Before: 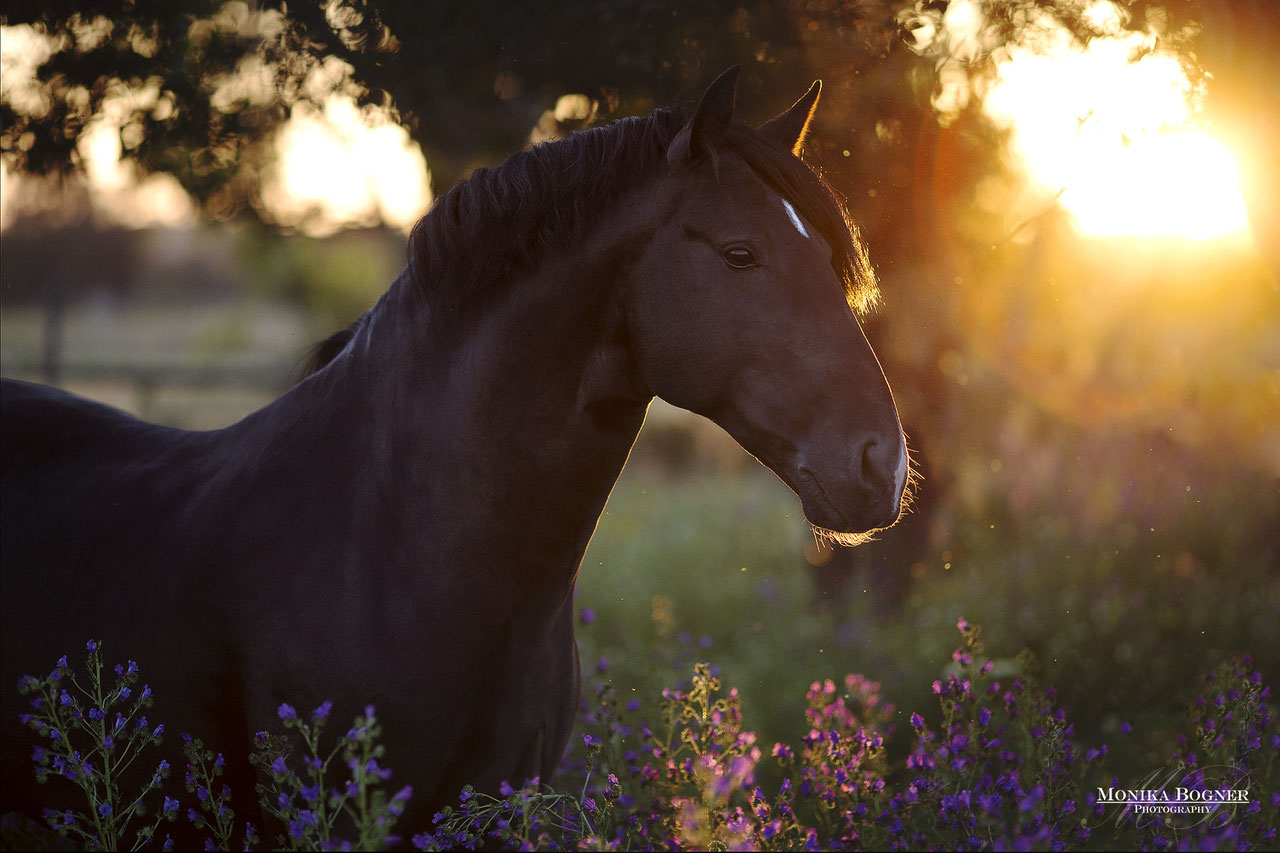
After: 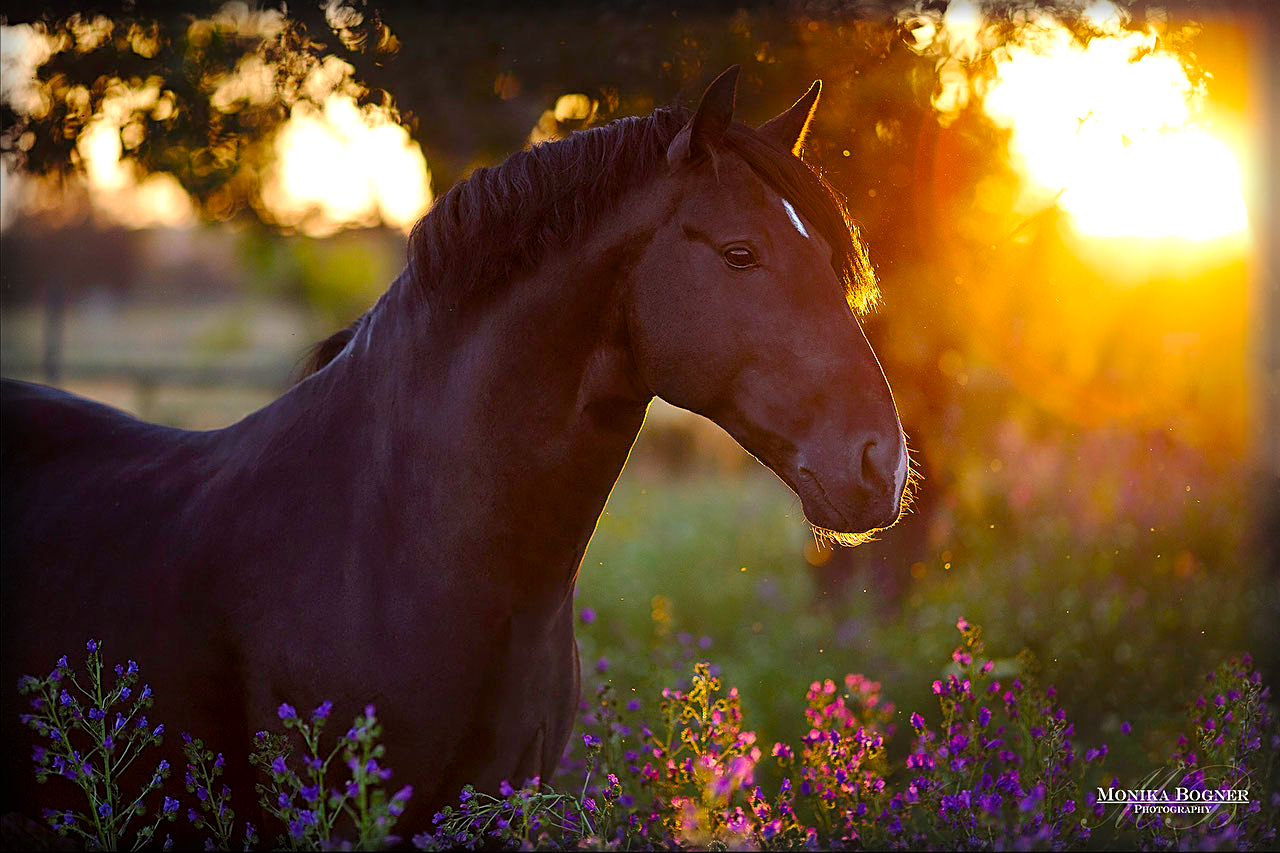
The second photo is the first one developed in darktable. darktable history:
sharpen: on, module defaults
vignetting: fall-off start 93.63%, fall-off radius 5.23%, automatic ratio true, width/height ratio 1.33, shape 0.041
color balance rgb: perceptual saturation grading › global saturation 35.269%, perceptual brilliance grading › global brilliance 11.04%, contrast -10.345%
